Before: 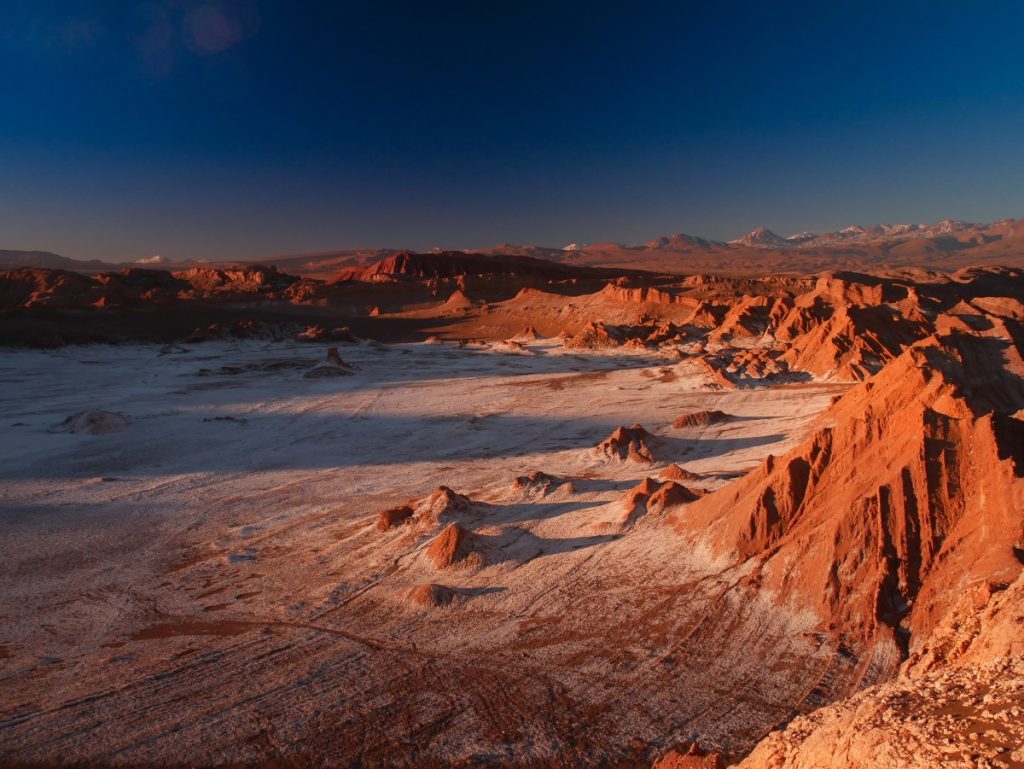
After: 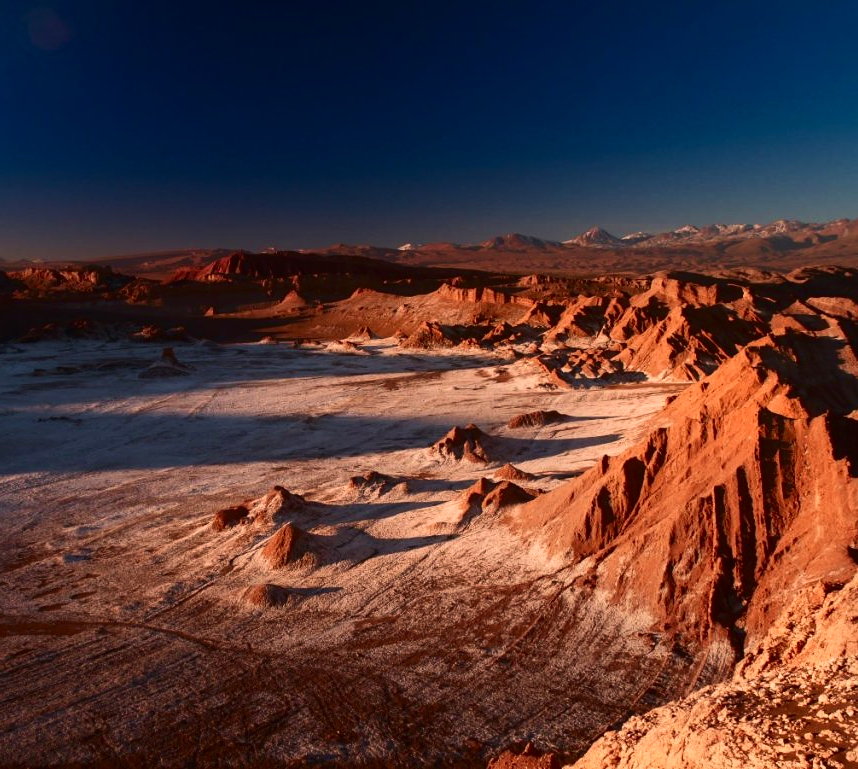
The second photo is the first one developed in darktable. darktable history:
crop: left 16.145%
velvia: on, module defaults
contrast brightness saturation: contrast 0.28
